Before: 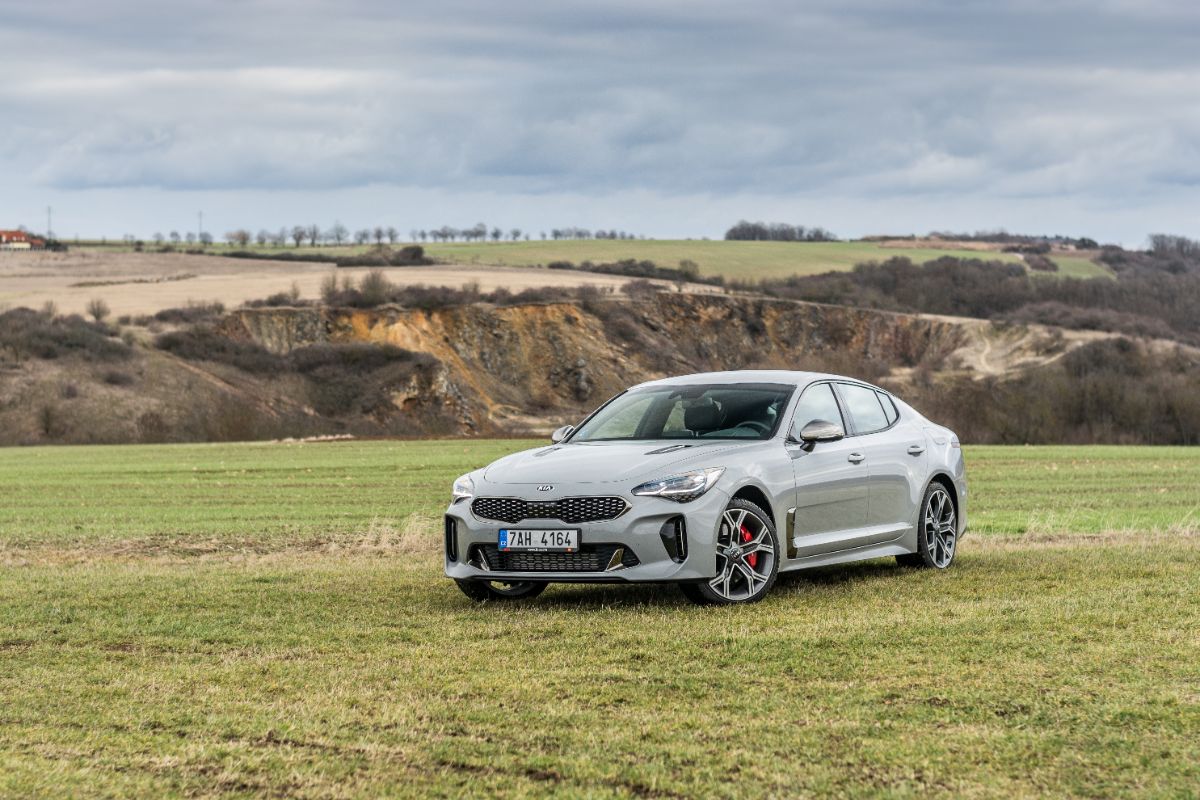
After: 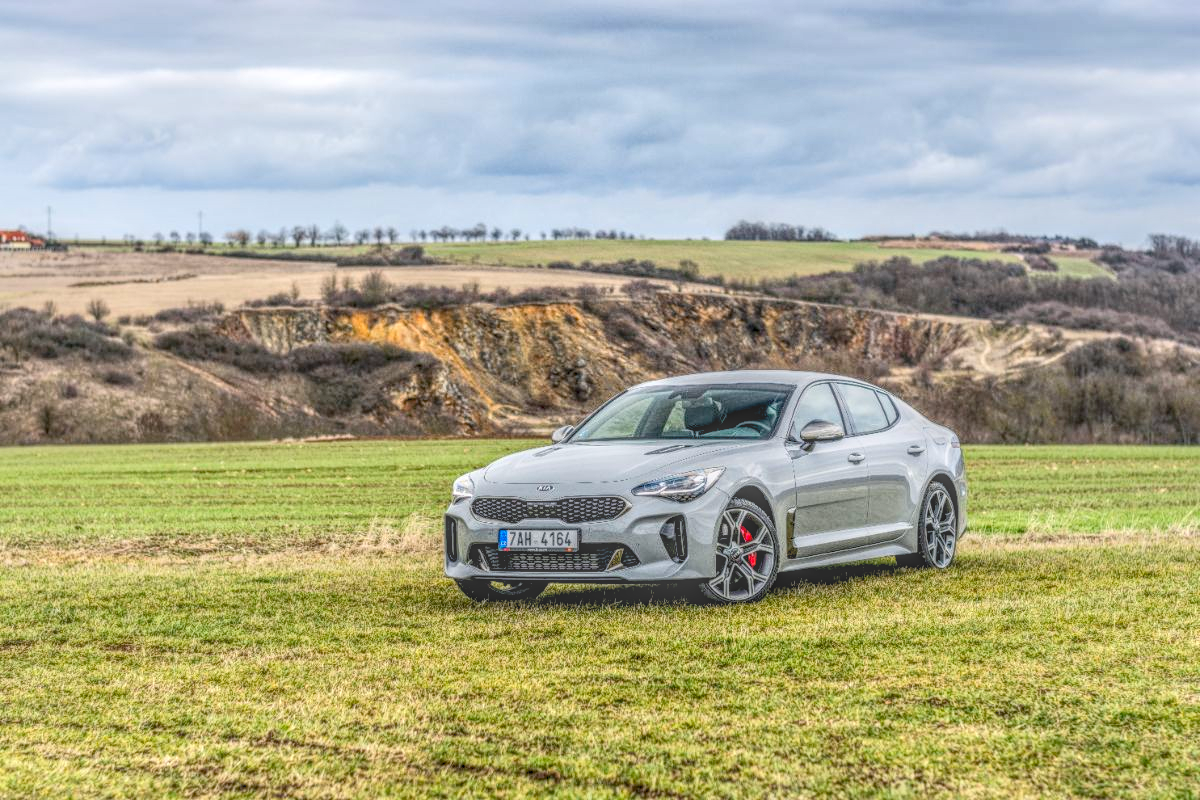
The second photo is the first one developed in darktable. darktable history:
base curve: preserve colors average RGB
contrast brightness saturation: contrast 0.204, brightness 0.157, saturation 0.229
color balance rgb: power › chroma 0.485%, power › hue 259.99°, global offset › luminance -0.862%, perceptual saturation grading › global saturation 25.364%, global vibrance -23.325%
local contrast: highlights 0%, shadows 4%, detail 199%, midtone range 0.248
